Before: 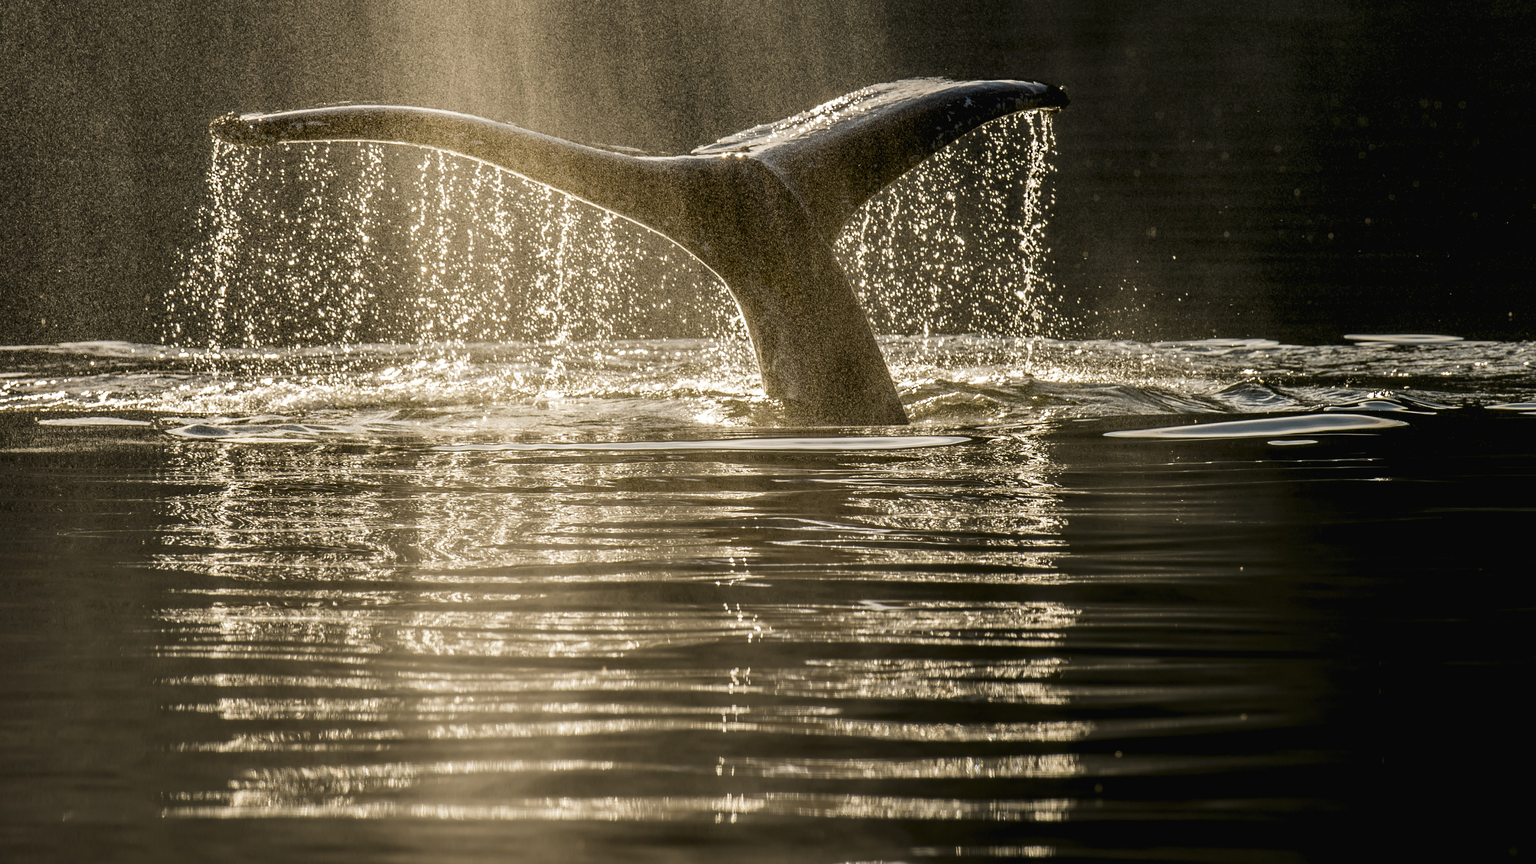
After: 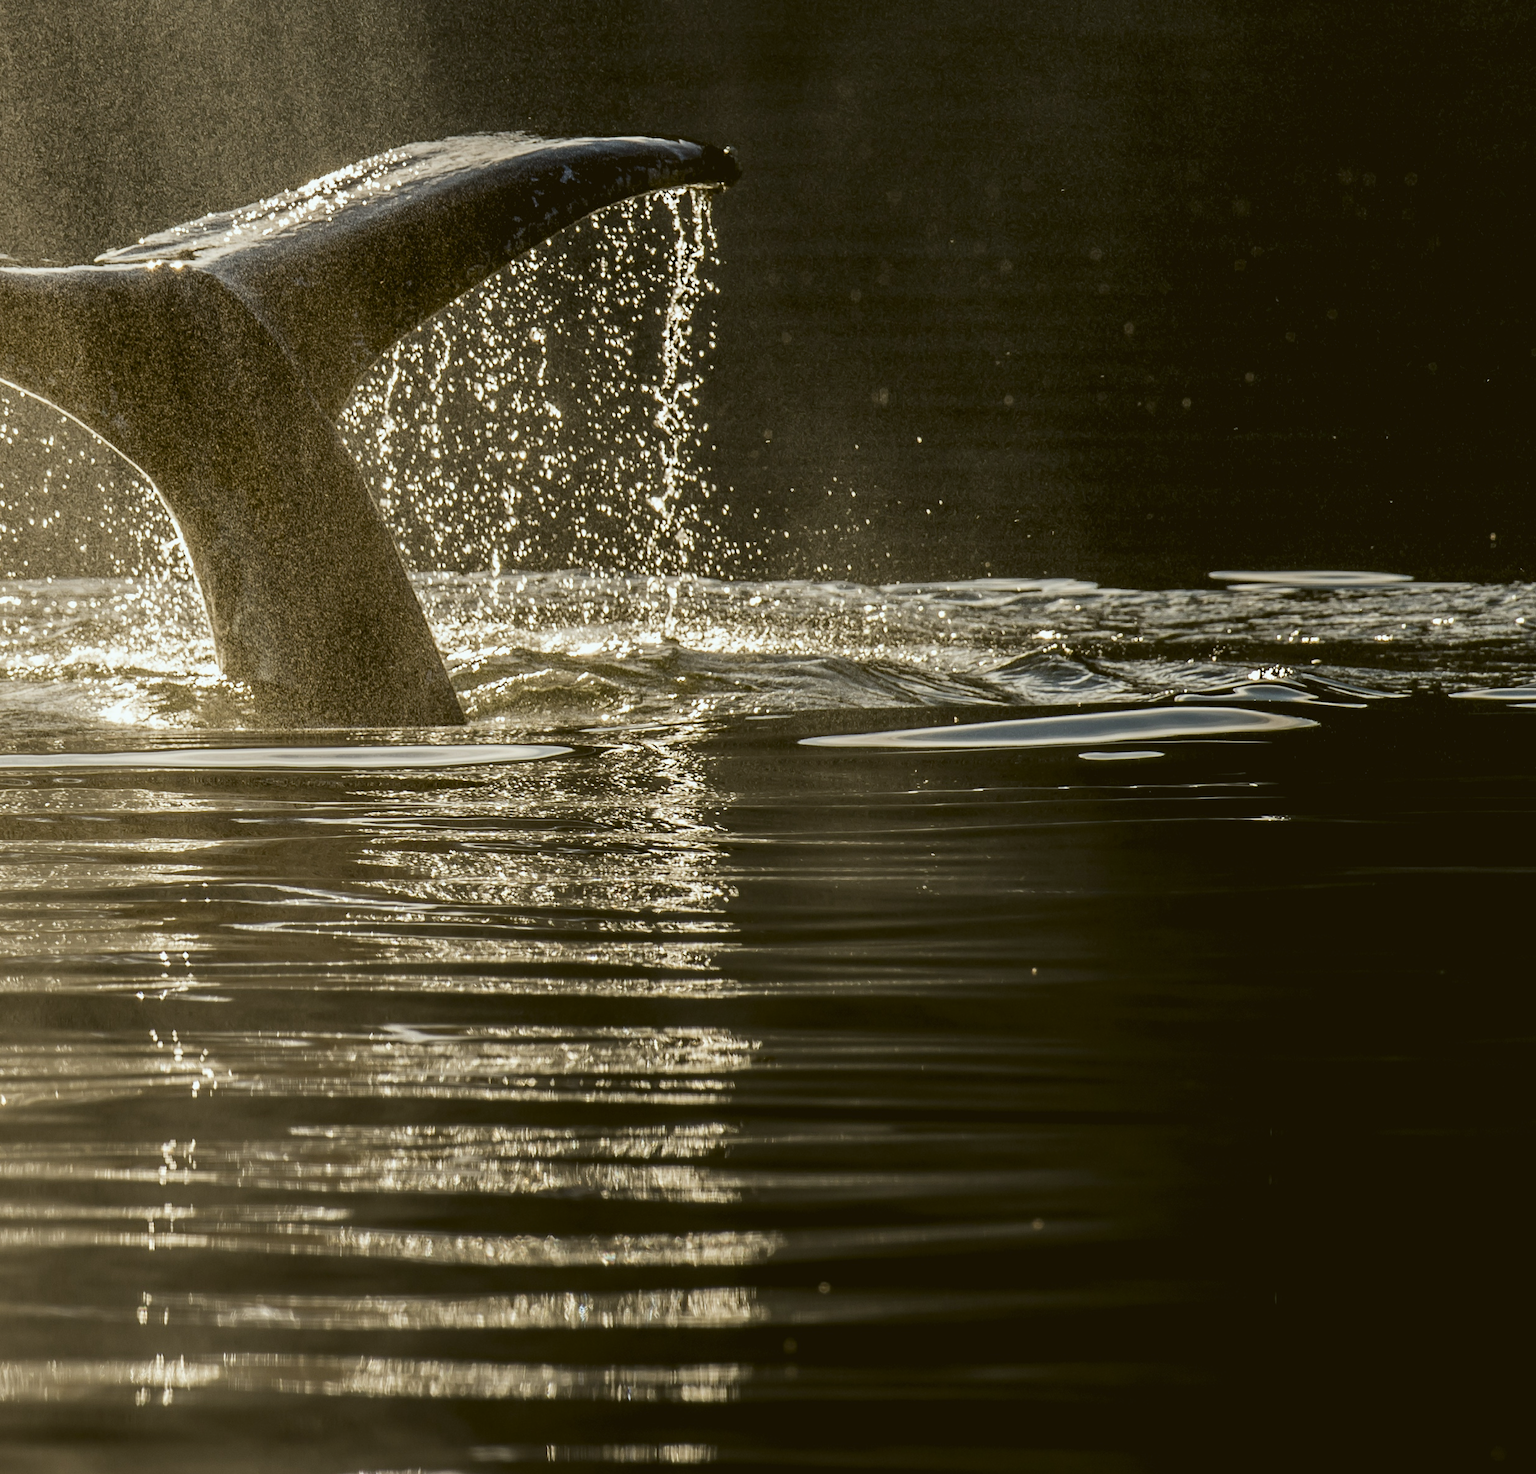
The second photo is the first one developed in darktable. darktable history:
color balance: lift [1.004, 1.002, 1.002, 0.998], gamma [1, 1.007, 1.002, 0.993], gain [1, 0.977, 1.013, 1.023], contrast -3.64%
crop: left 41.402%
